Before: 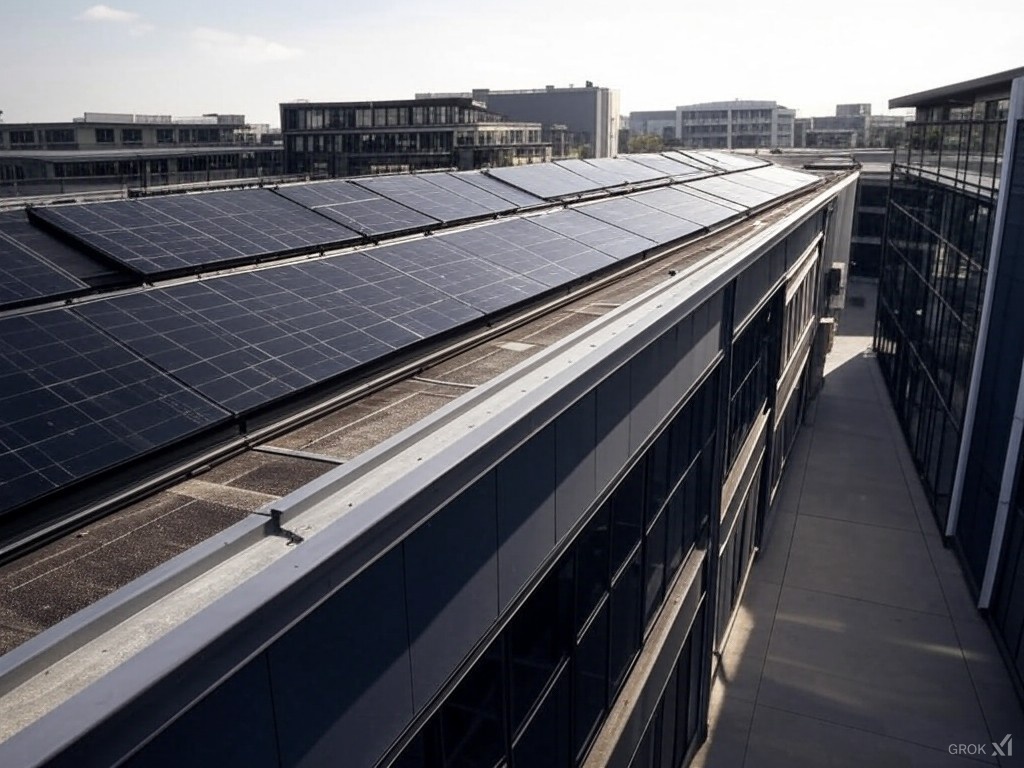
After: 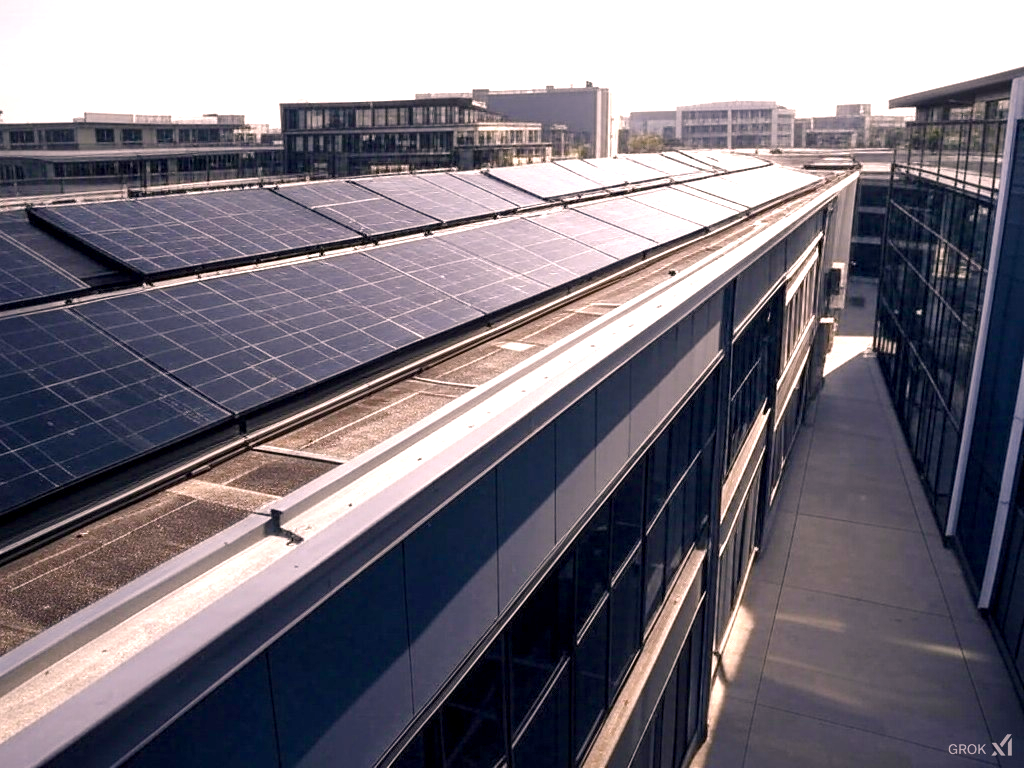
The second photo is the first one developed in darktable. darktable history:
exposure: exposure 0.946 EV, compensate highlight preservation false
color balance rgb: highlights gain › chroma 4.435%, highlights gain › hue 32.64°, perceptual saturation grading › global saturation 20%, perceptual saturation grading › highlights -50.077%, perceptual saturation grading › shadows 30.89%, global vibrance 20%
local contrast: mode bilateral grid, contrast 20, coarseness 50, detail 119%, midtone range 0.2
